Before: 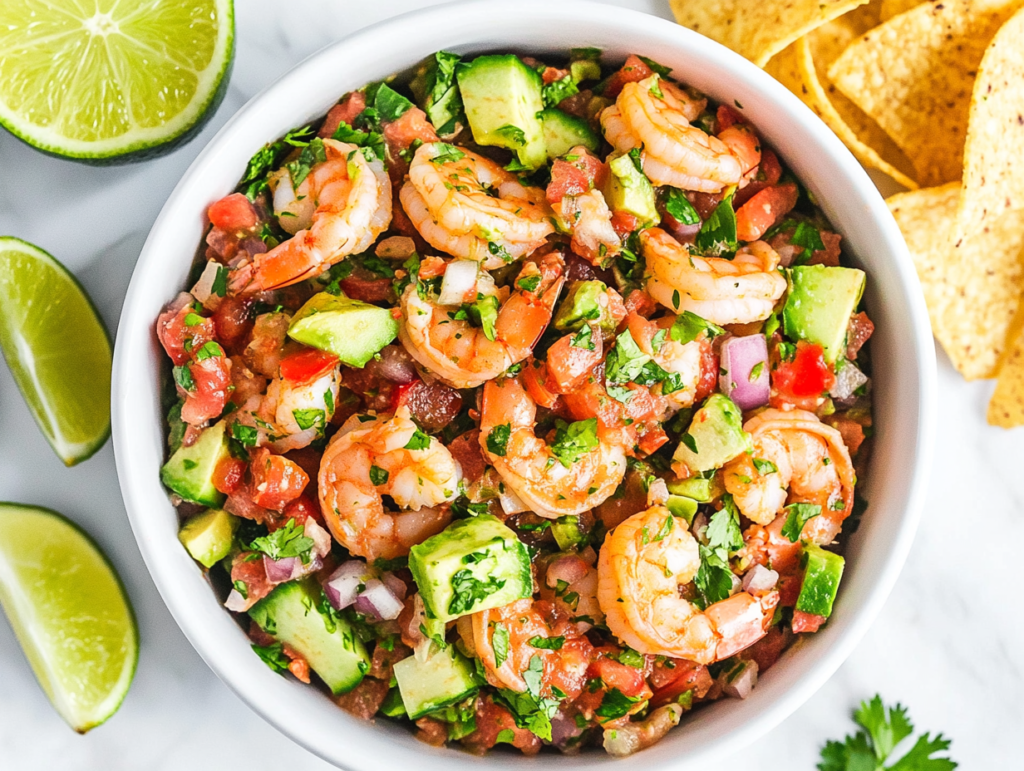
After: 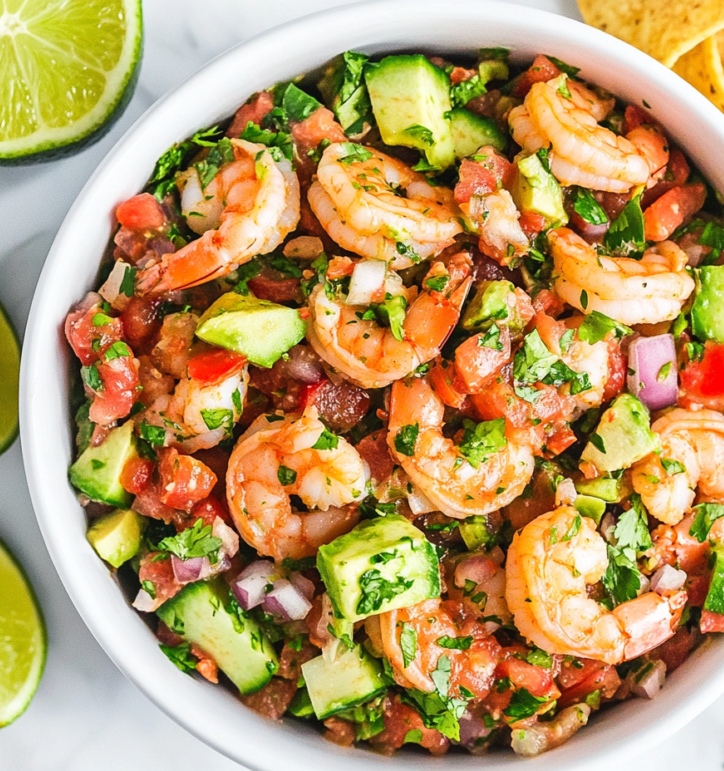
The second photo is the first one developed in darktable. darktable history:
crop and rotate: left 9.081%, right 20.178%
